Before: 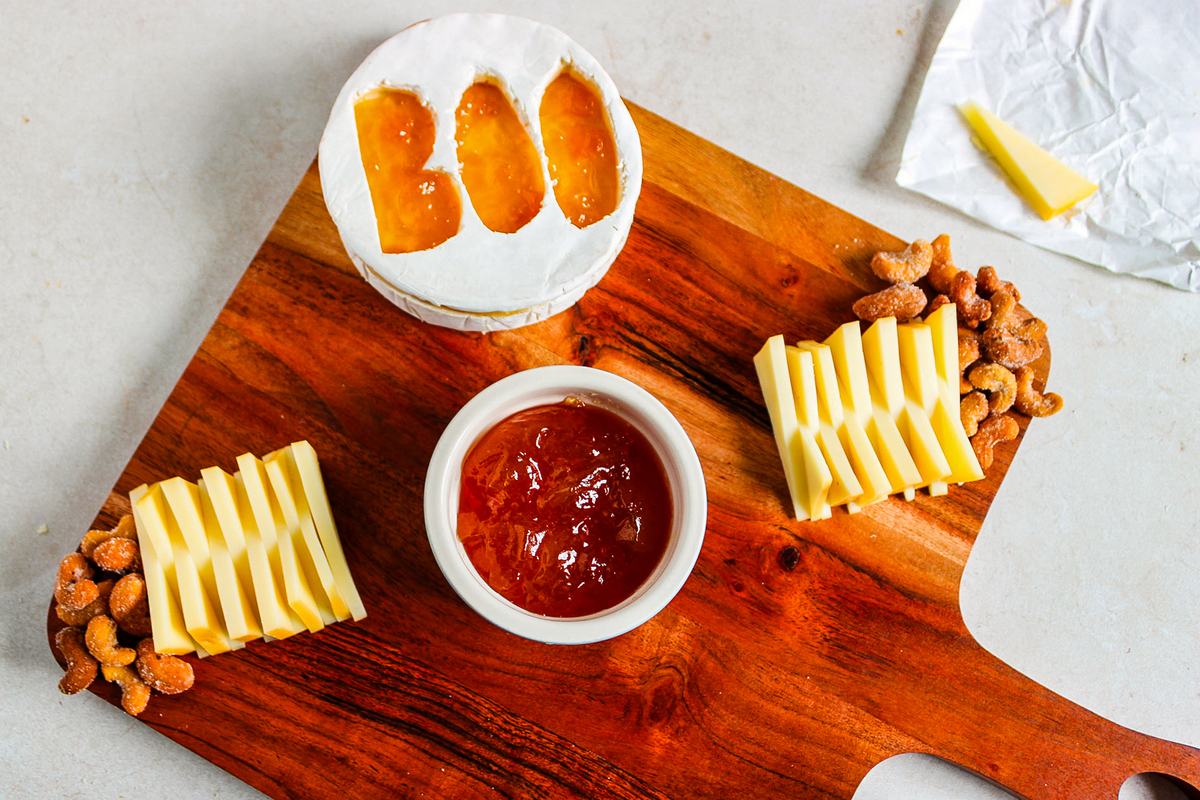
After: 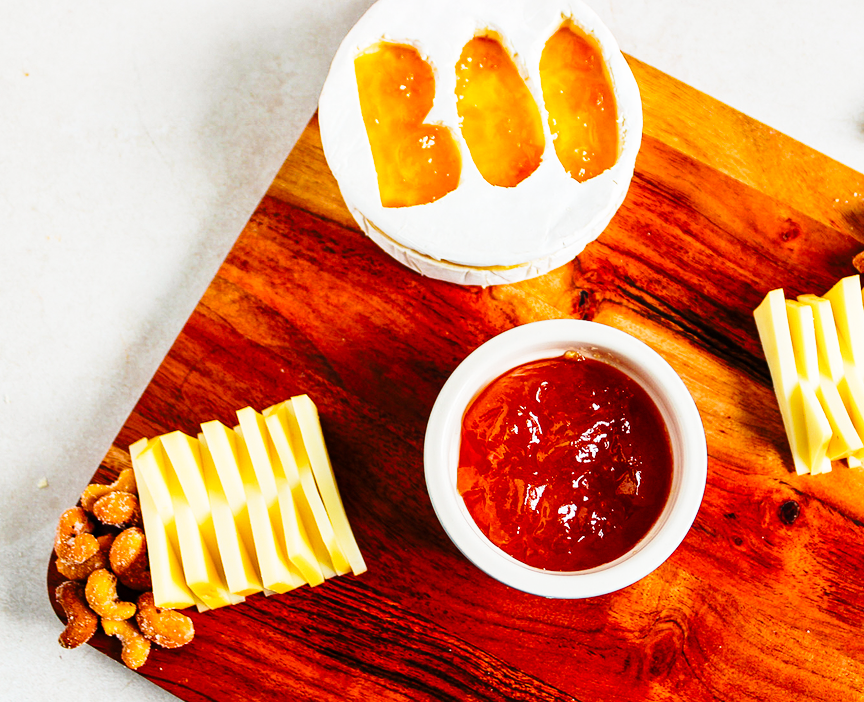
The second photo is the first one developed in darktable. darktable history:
crop: top 5.803%, right 27.864%, bottom 5.804%
base curve: curves: ch0 [(0, 0) (0.028, 0.03) (0.121, 0.232) (0.46, 0.748) (0.859, 0.968) (1, 1)], preserve colors none
